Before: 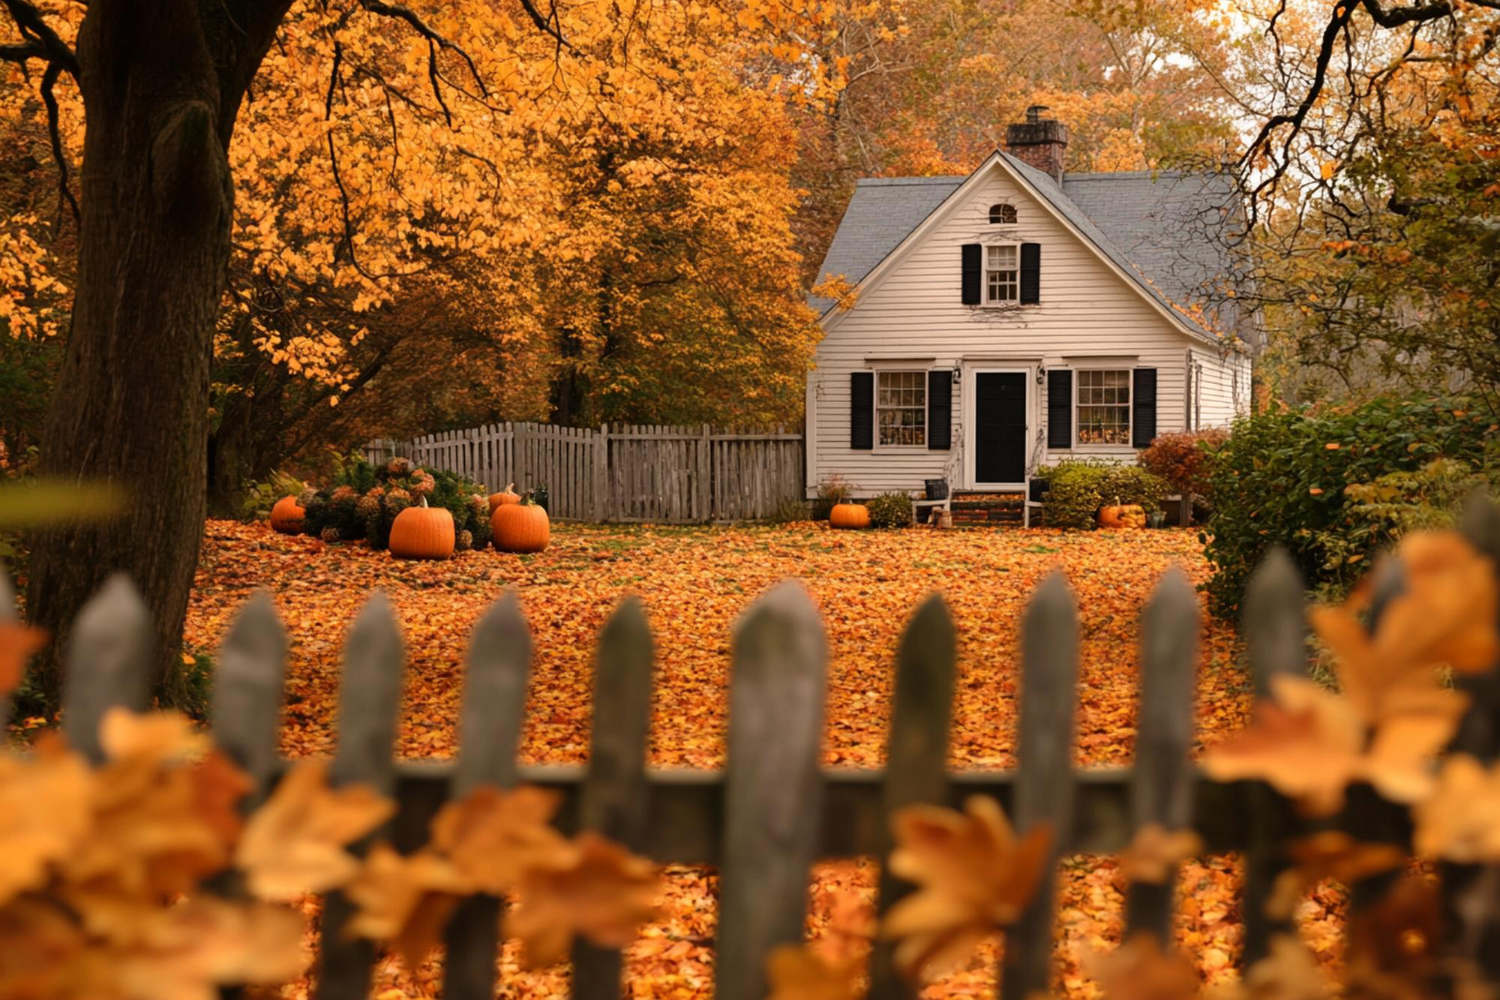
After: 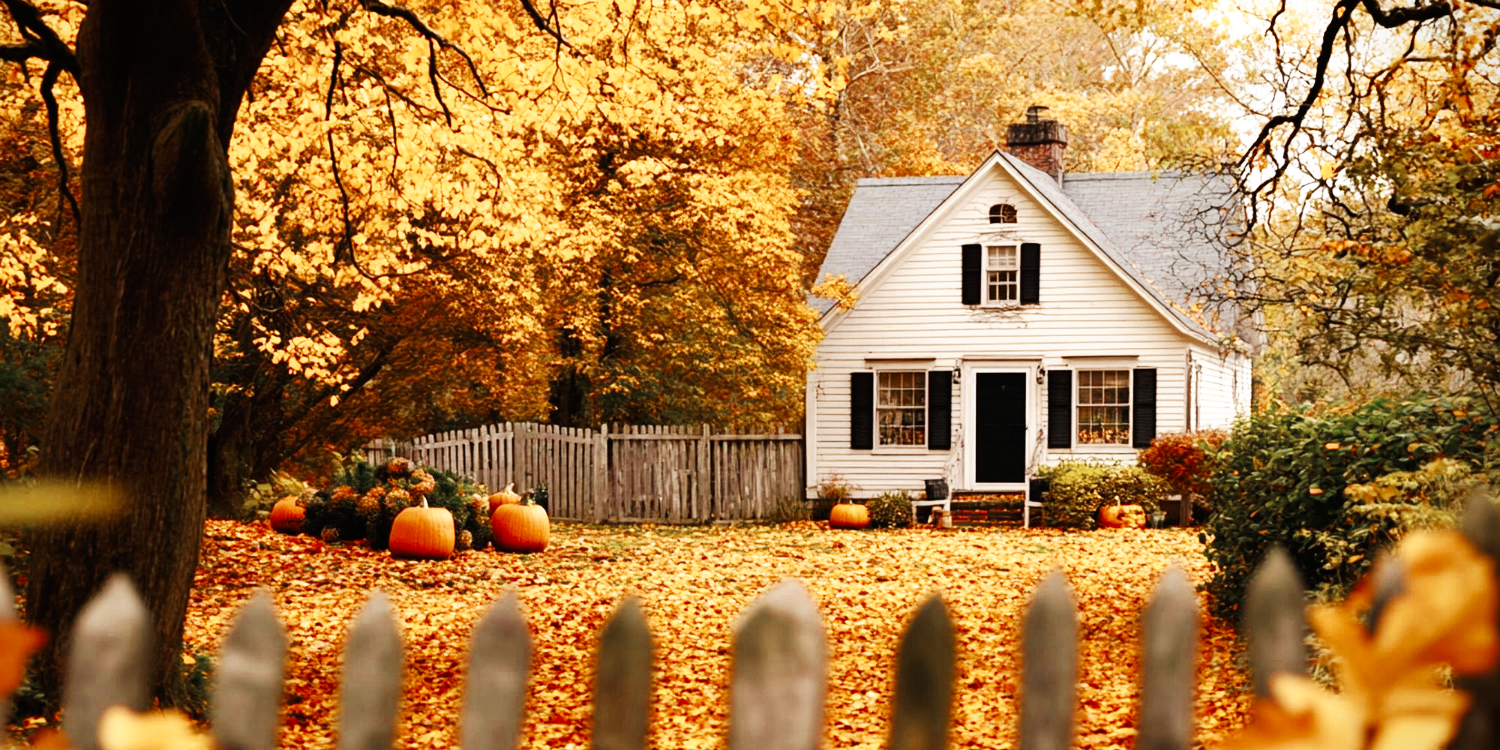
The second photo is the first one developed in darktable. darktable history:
crop: bottom 24.988%
vignetting: fall-off start 97.23%, saturation -0.024, center (-0.033, -0.042), width/height ratio 1.179, unbound false
color zones: curves: ch0 [(0, 0.5) (0.125, 0.4) (0.25, 0.5) (0.375, 0.4) (0.5, 0.4) (0.625, 0.35) (0.75, 0.35) (0.875, 0.5)]; ch1 [(0, 0.35) (0.125, 0.45) (0.25, 0.35) (0.375, 0.35) (0.5, 0.35) (0.625, 0.35) (0.75, 0.45) (0.875, 0.35)]; ch2 [(0, 0.6) (0.125, 0.5) (0.25, 0.5) (0.375, 0.6) (0.5, 0.6) (0.625, 0.5) (0.75, 0.5) (0.875, 0.5)]
base curve: curves: ch0 [(0, 0) (0.007, 0.004) (0.027, 0.03) (0.046, 0.07) (0.207, 0.54) (0.442, 0.872) (0.673, 0.972) (1, 1)], preserve colors none
